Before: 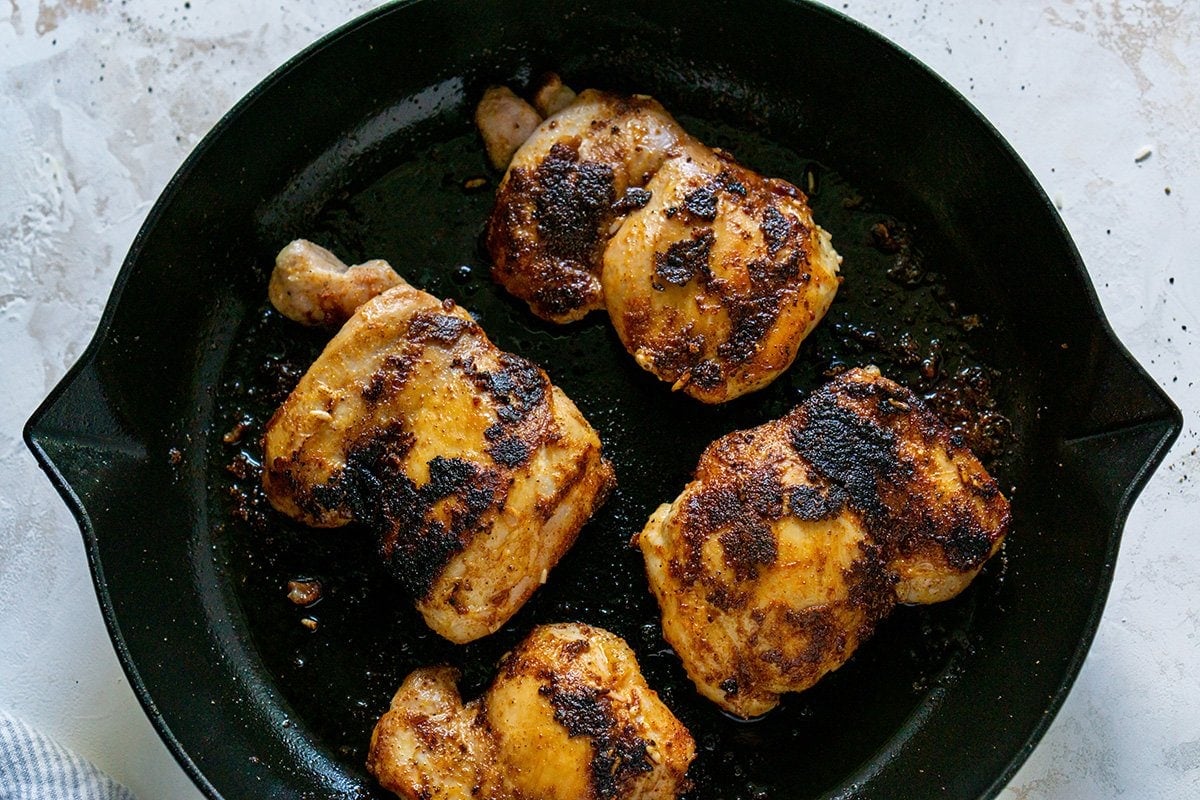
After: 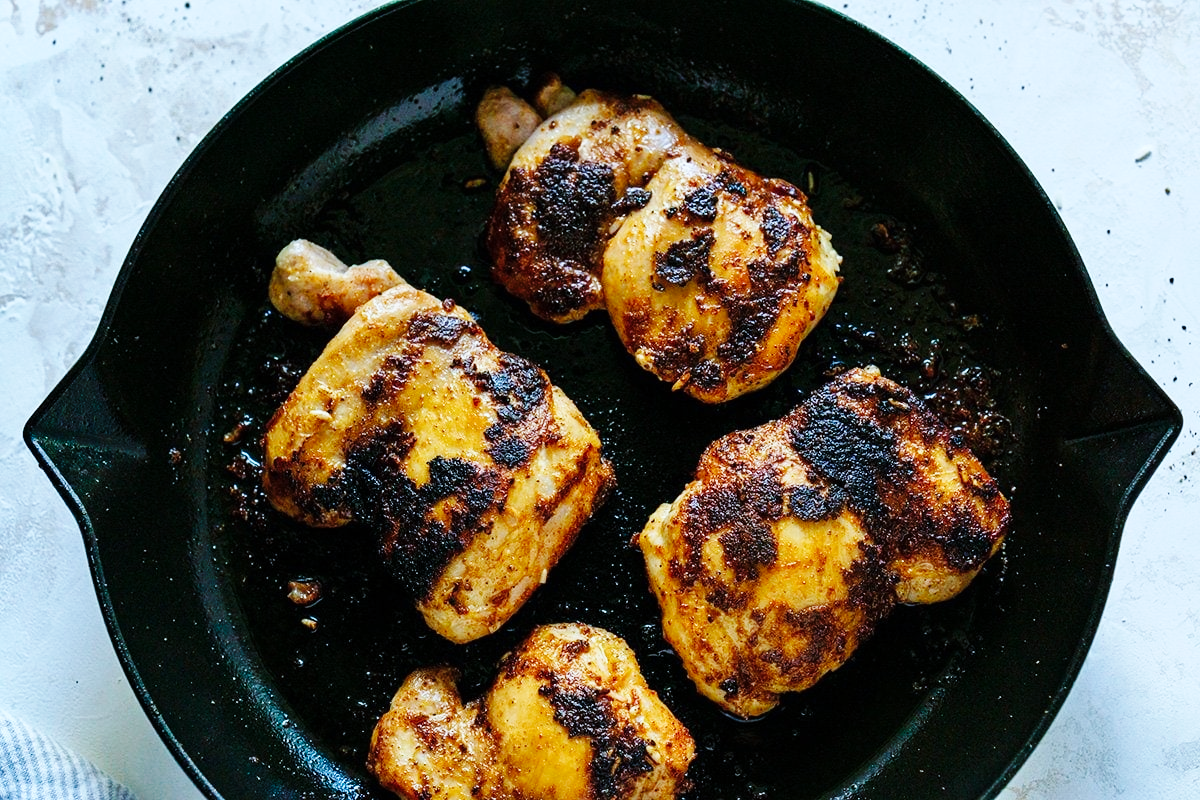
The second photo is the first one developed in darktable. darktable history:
base curve: curves: ch0 [(0, 0) (0.032, 0.025) (0.121, 0.166) (0.206, 0.329) (0.605, 0.79) (1, 1)], preserve colors none
color calibration: illuminant Planckian (black body), x 0.375, y 0.373, temperature 4117 K
